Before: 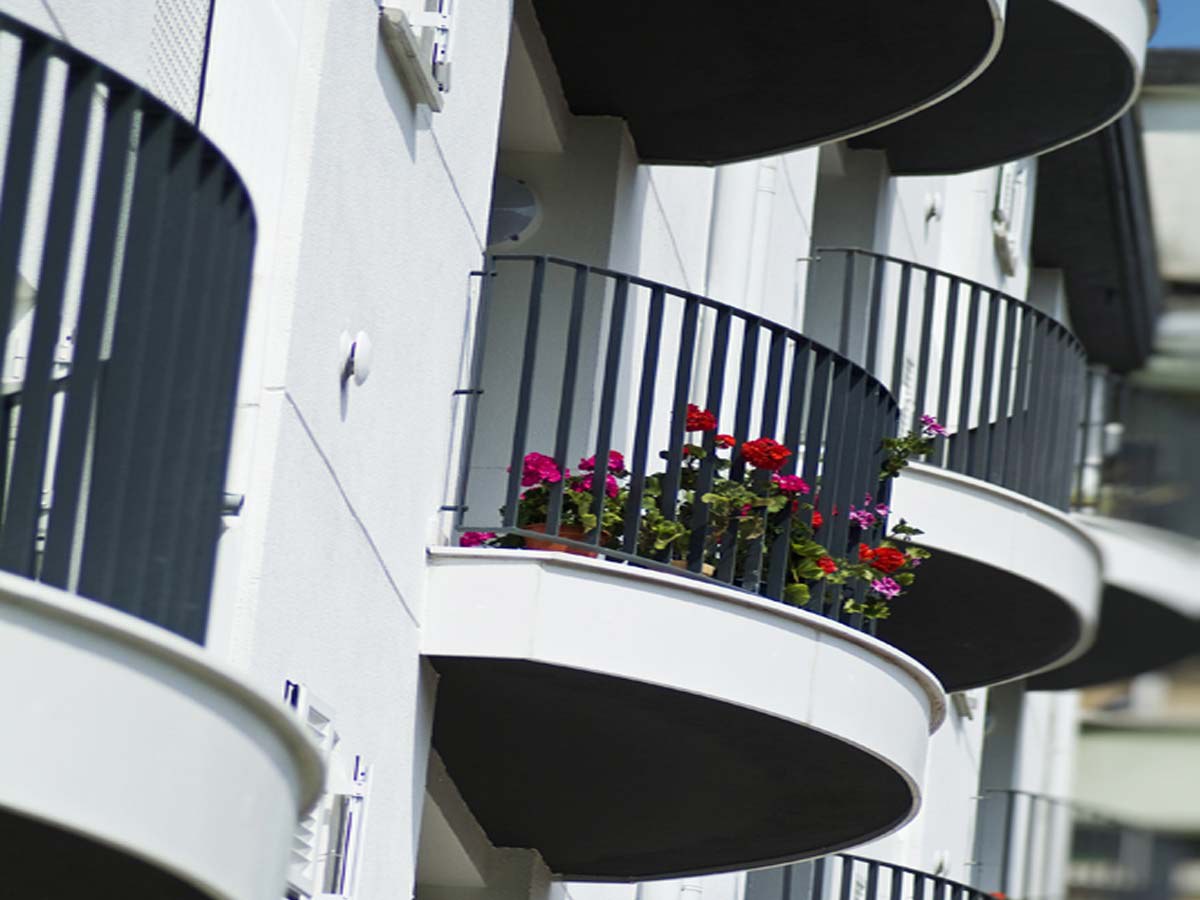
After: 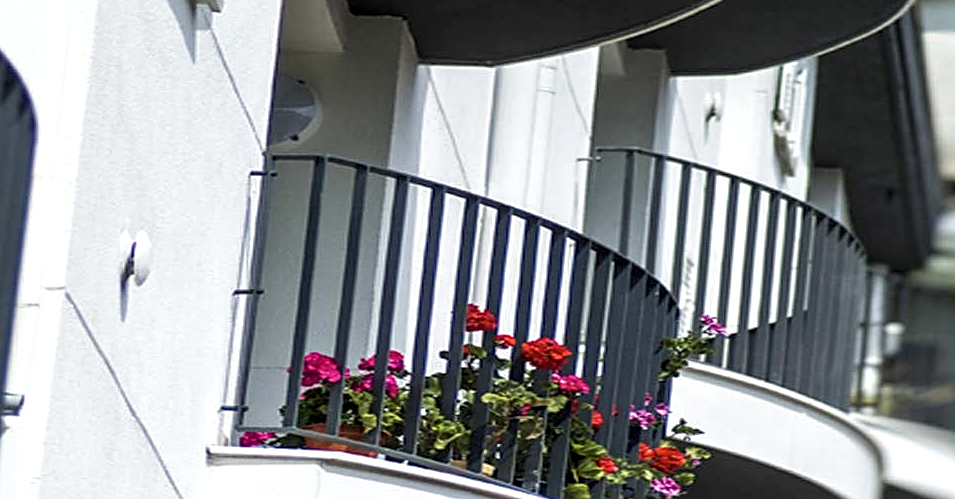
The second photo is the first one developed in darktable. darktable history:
crop: left 18.408%, top 11.117%, right 1.994%, bottom 33.427%
exposure: exposure 0.225 EV, compensate exposure bias true, compensate highlight preservation false
local contrast: detail 142%
sharpen: on, module defaults
